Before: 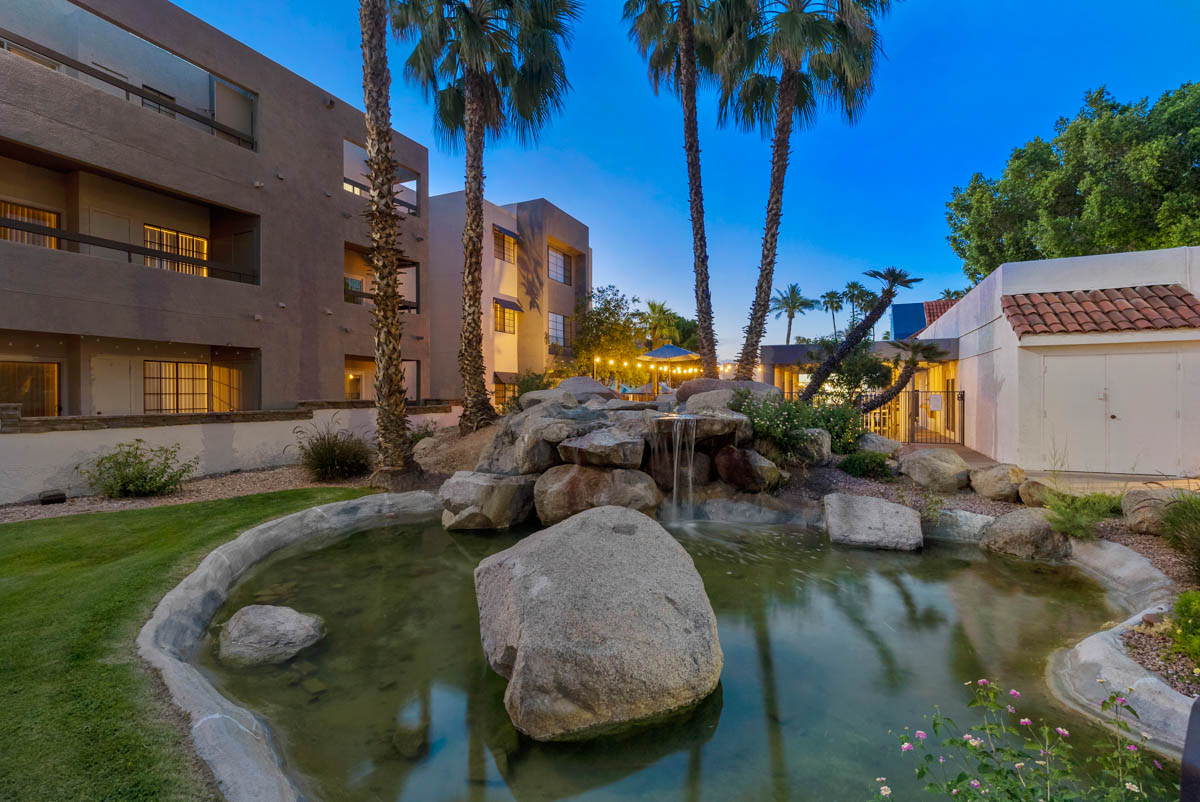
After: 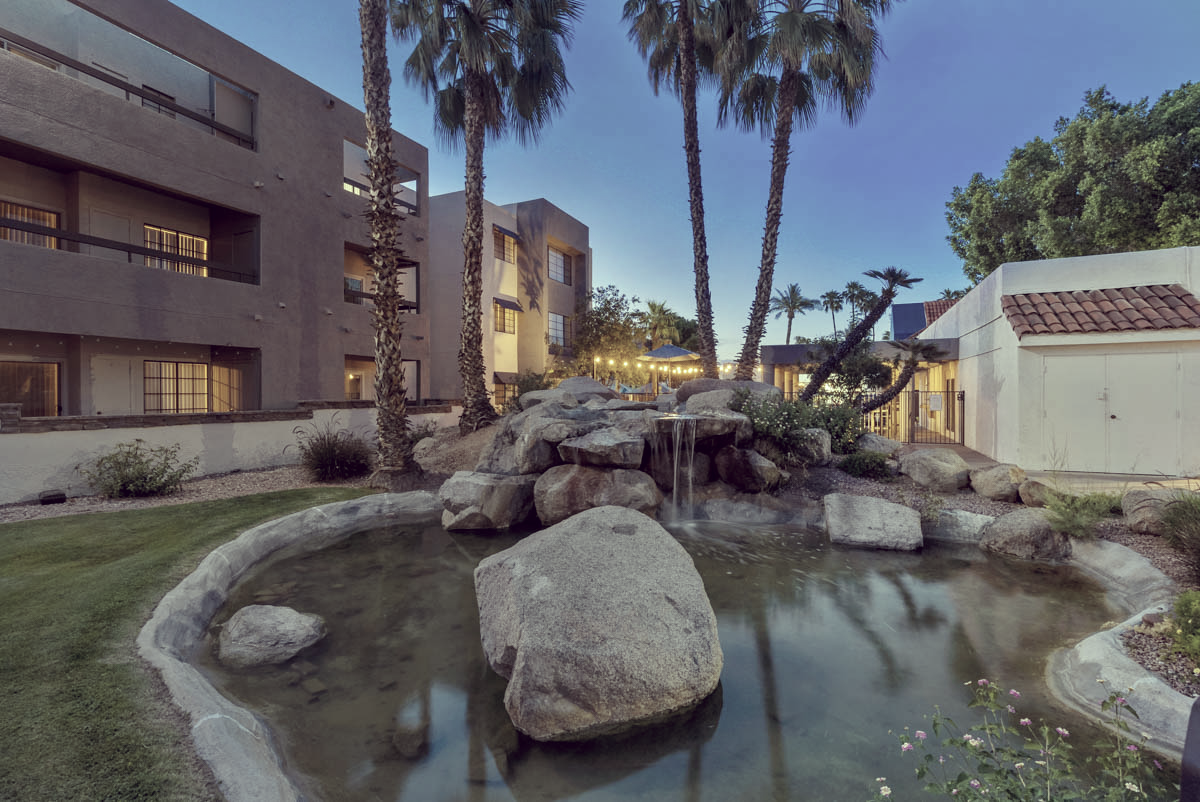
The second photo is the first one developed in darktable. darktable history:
exposure: exposure 0.229 EV, compensate highlight preservation false
color correction: highlights a* -20.39, highlights b* 20.62, shadows a* 19.66, shadows b* -20.49, saturation 0.453
